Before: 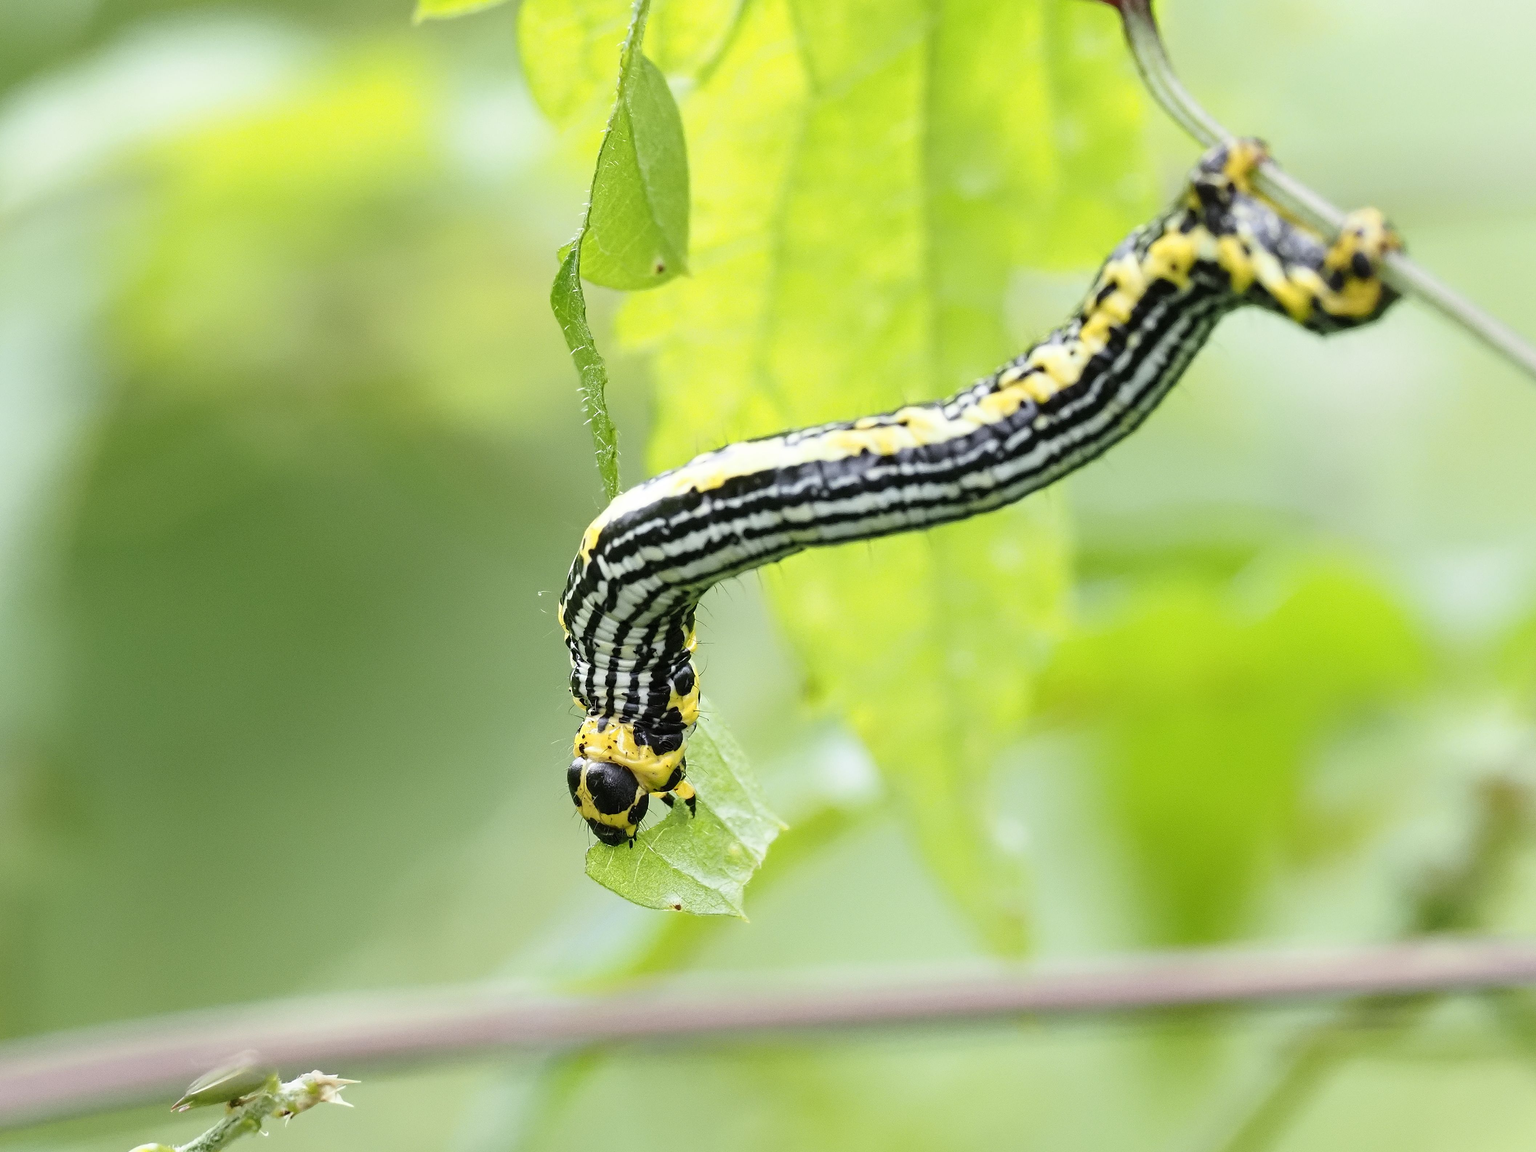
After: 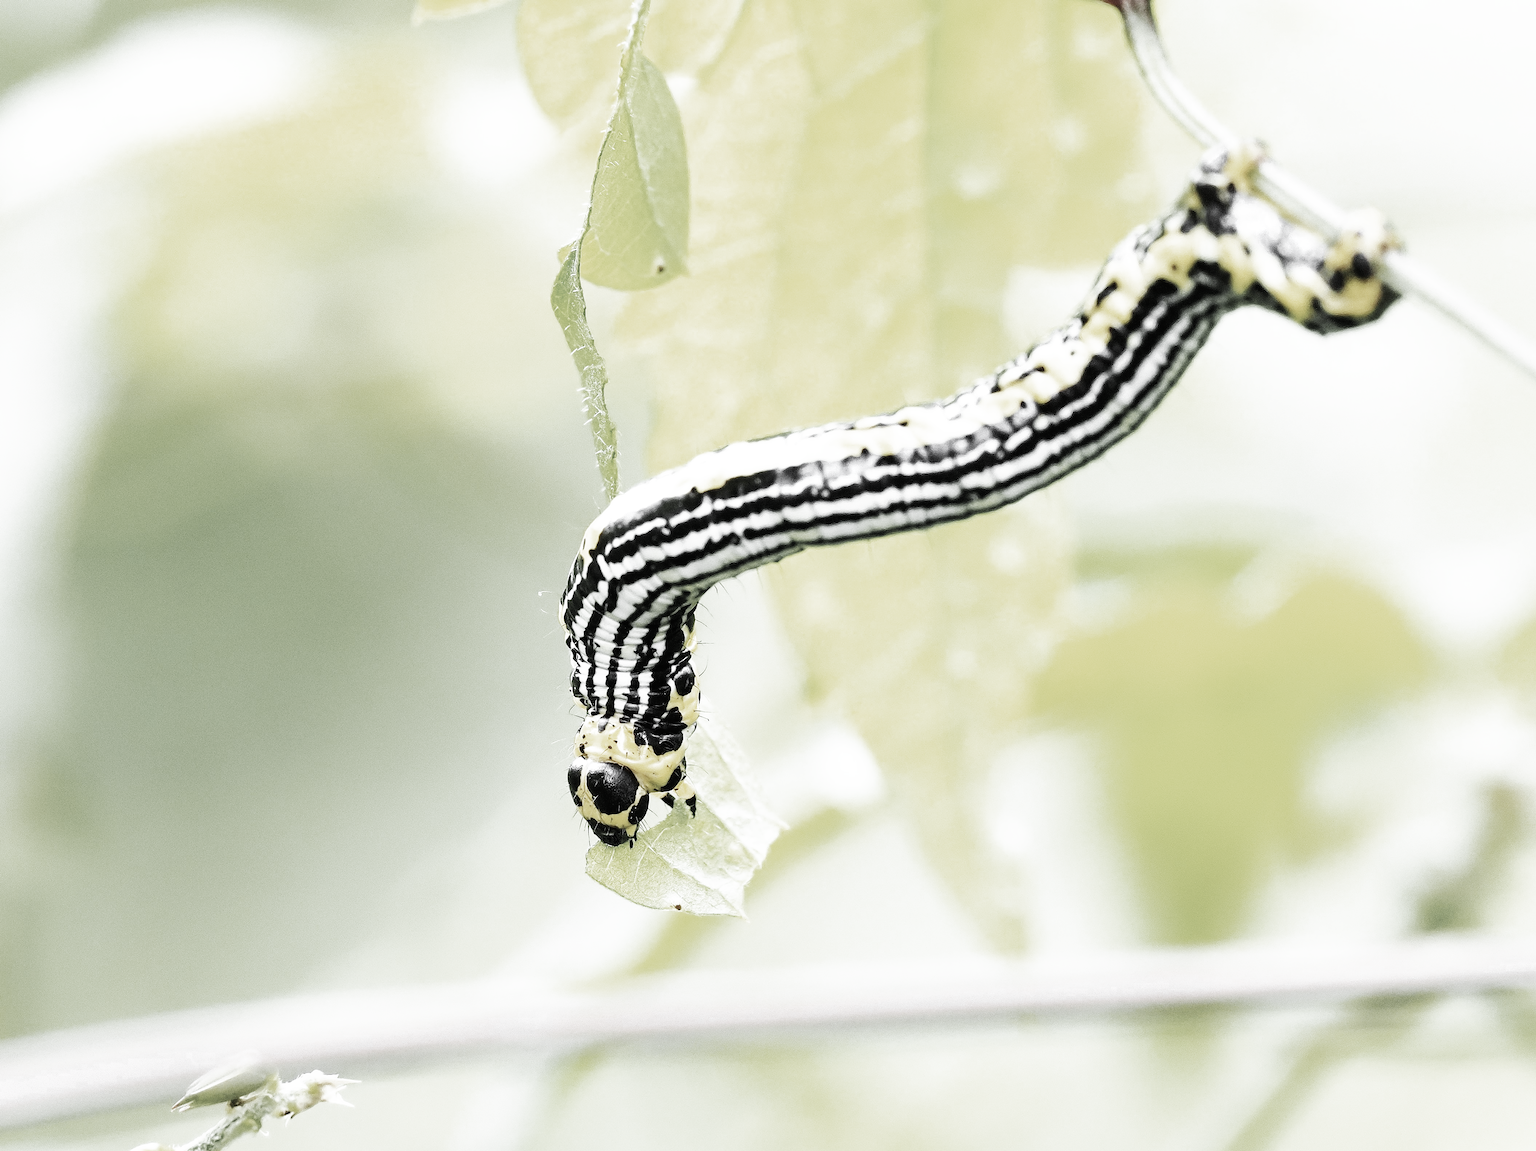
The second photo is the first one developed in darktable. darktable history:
white balance: red 0.974, blue 1.044
color correction: saturation 0.99
color zones: curves: ch0 [(0, 0.613) (0.01, 0.613) (0.245, 0.448) (0.498, 0.529) (0.642, 0.665) (0.879, 0.777) (0.99, 0.613)]; ch1 [(0, 0.035) (0.121, 0.189) (0.259, 0.197) (0.415, 0.061) (0.589, 0.022) (0.732, 0.022) (0.857, 0.026) (0.991, 0.053)]
sharpen: amount 0.2
base curve: curves: ch0 [(0, 0) (0.007, 0.004) (0.027, 0.03) (0.046, 0.07) (0.207, 0.54) (0.442, 0.872) (0.673, 0.972) (1, 1)], preserve colors none
